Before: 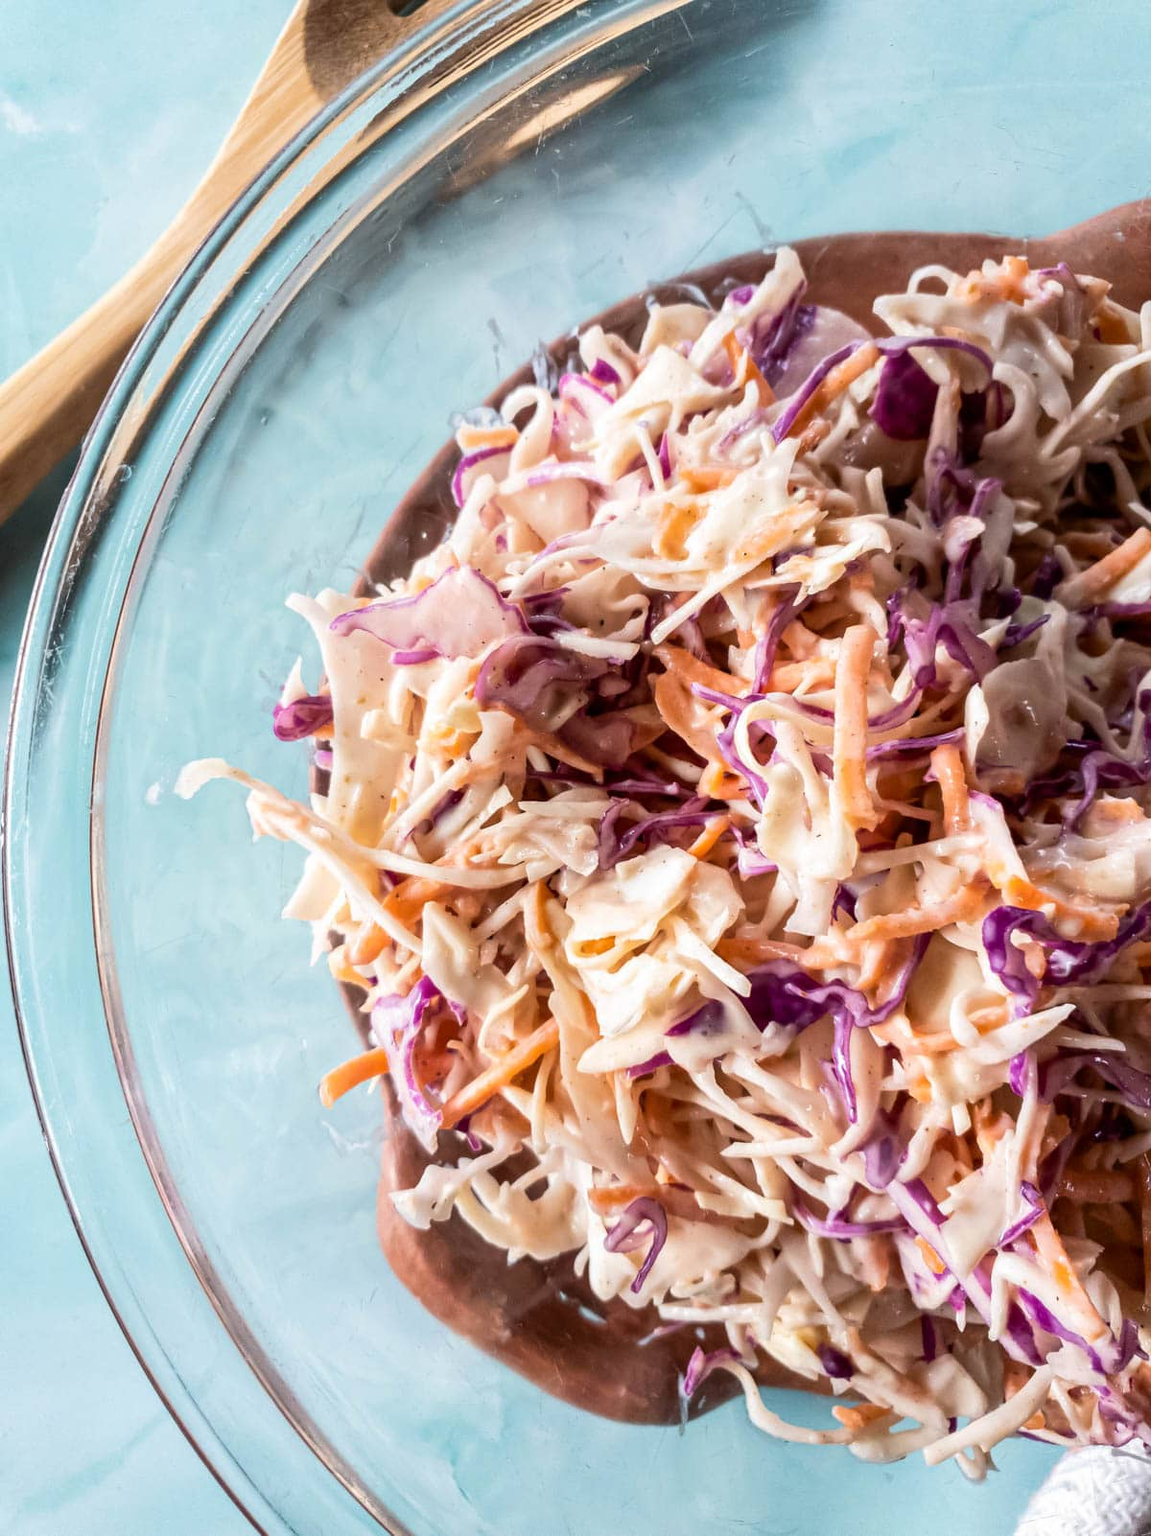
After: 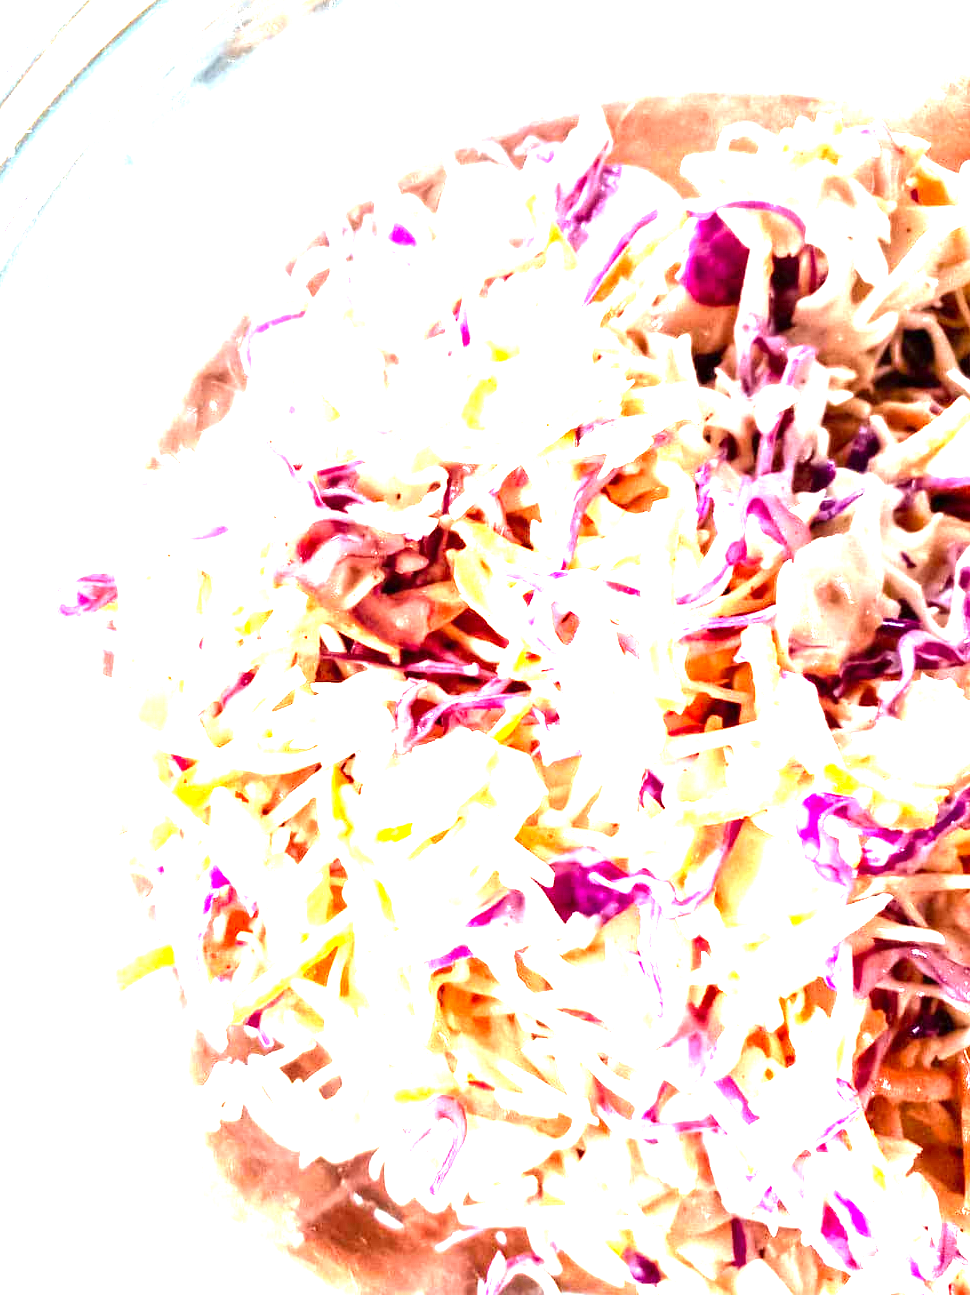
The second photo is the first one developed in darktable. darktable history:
exposure: exposure 1.15 EV, compensate highlight preservation false
crop: left 19.159%, top 9.58%, bottom 9.58%
levels: levels [0, 0.281, 0.562]
